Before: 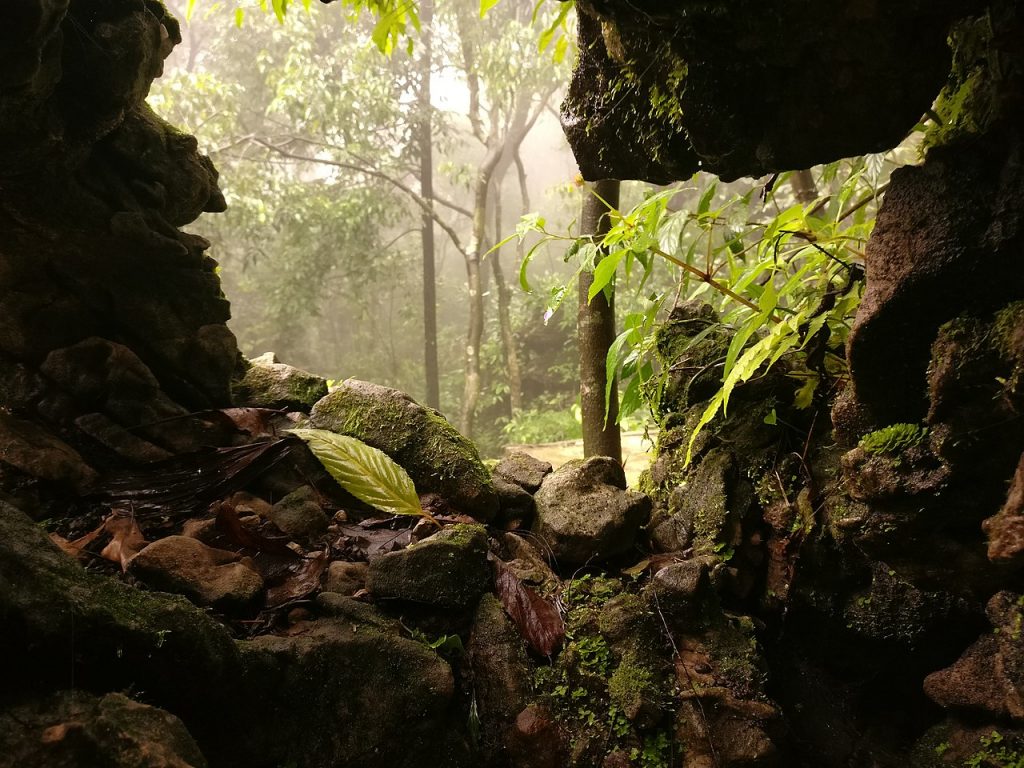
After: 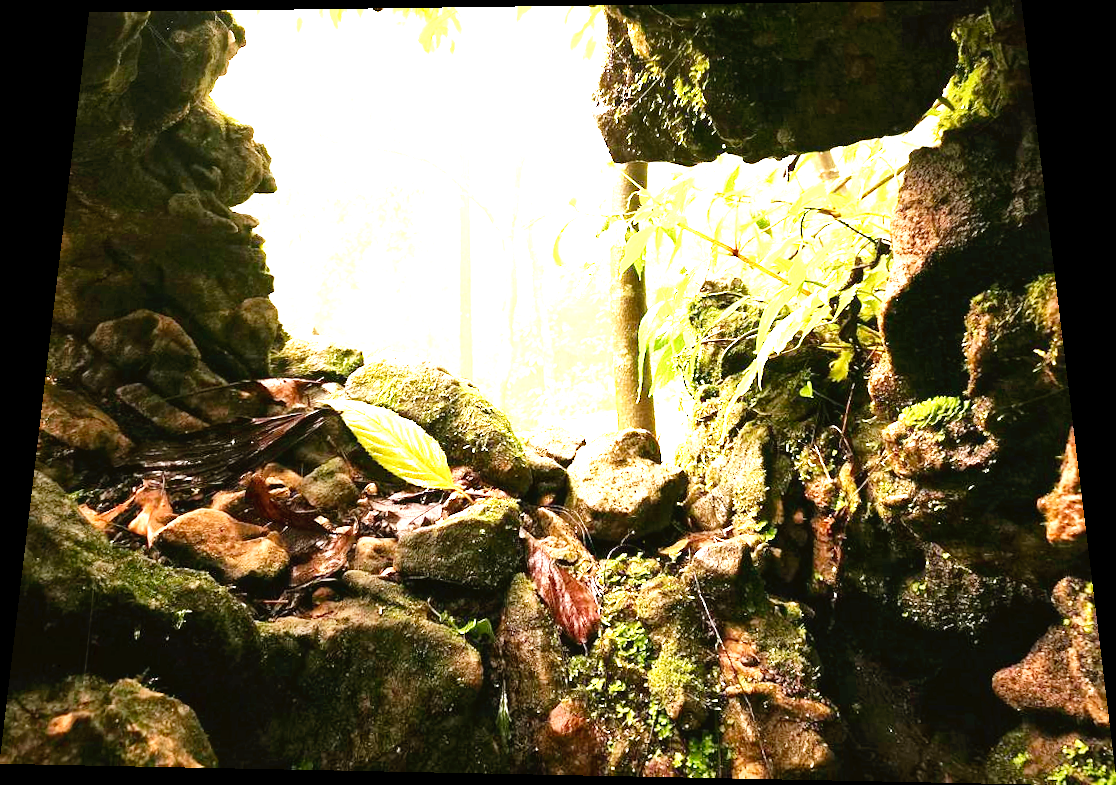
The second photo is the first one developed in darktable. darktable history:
rotate and perspective: rotation 0.128°, lens shift (vertical) -0.181, lens shift (horizontal) -0.044, shear 0.001, automatic cropping off
tone curve: curves: ch0 [(0, 0) (0.003, 0.007) (0.011, 0.01) (0.025, 0.018) (0.044, 0.028) (0.069, 0.034) (0.1, 0.04) (0.136, 0.051) (0.177, 0.104) (0.224, 0.161) (0.277, 0.234) (0.335, 0.316) (0.399, 0.41) (0.468, 0.487) (0.543, 0.577) (0.623, 0.679) (0.709, 0.769) (0.801, 0.854) (0.898, 0.922) (1, 1)], preserve colors none
exposure: exposure 3 EV, compensate highlight preservation false
